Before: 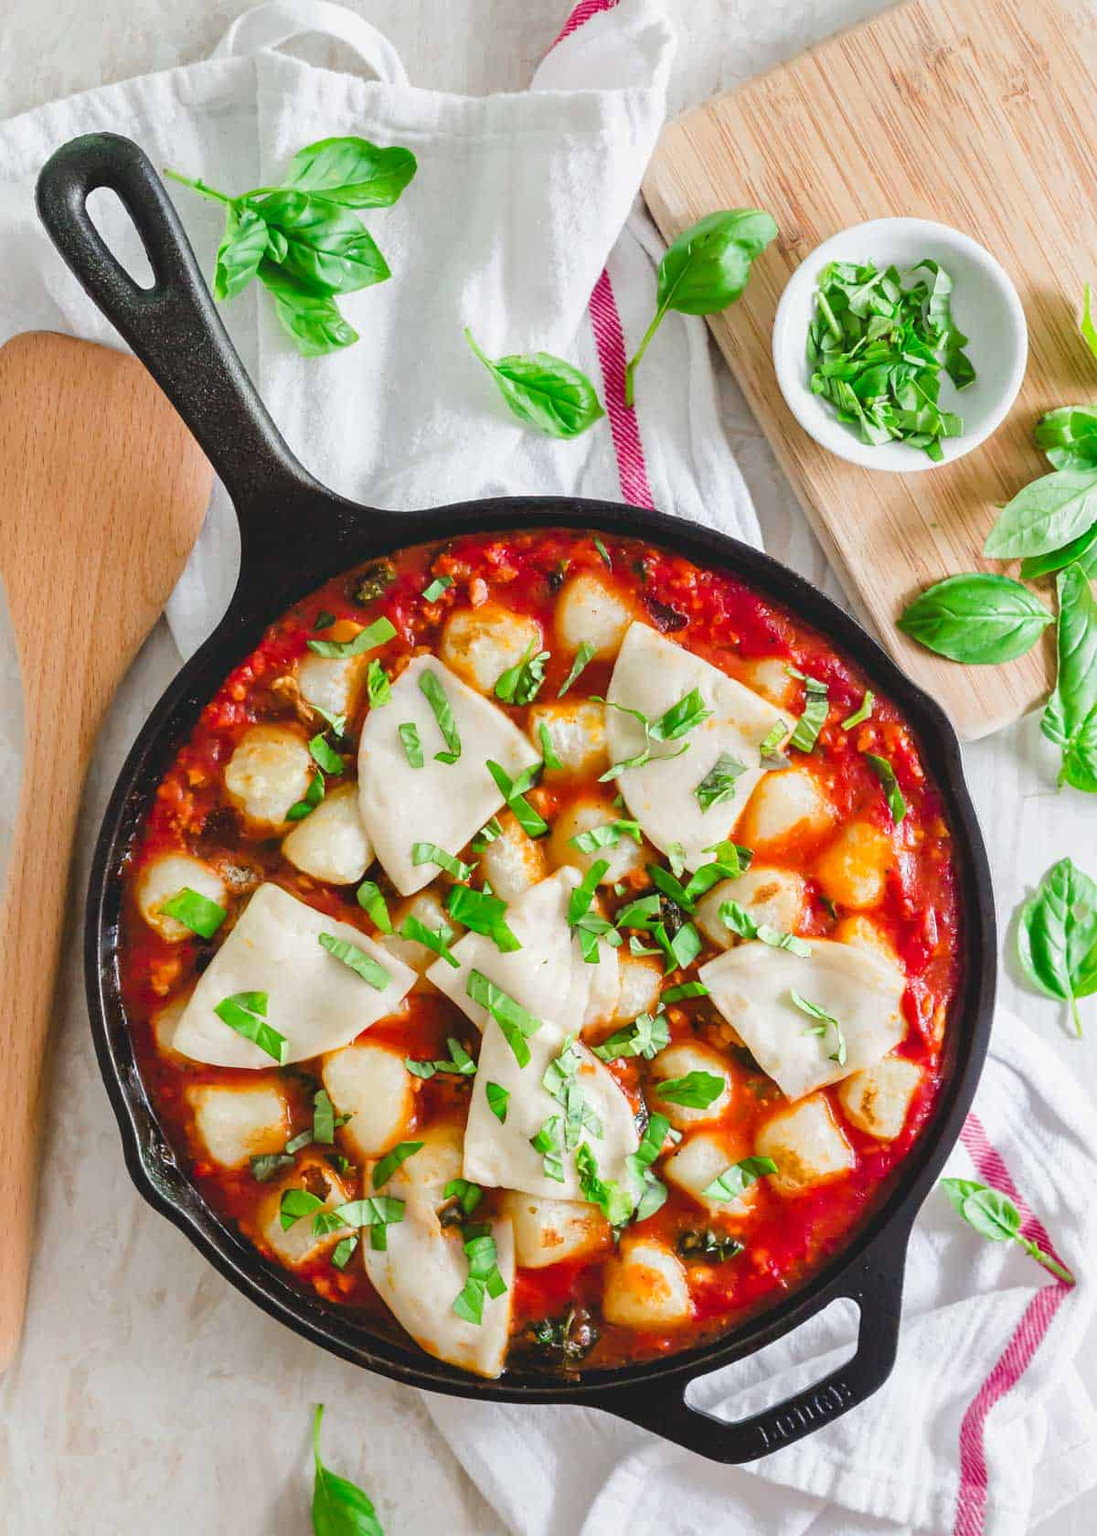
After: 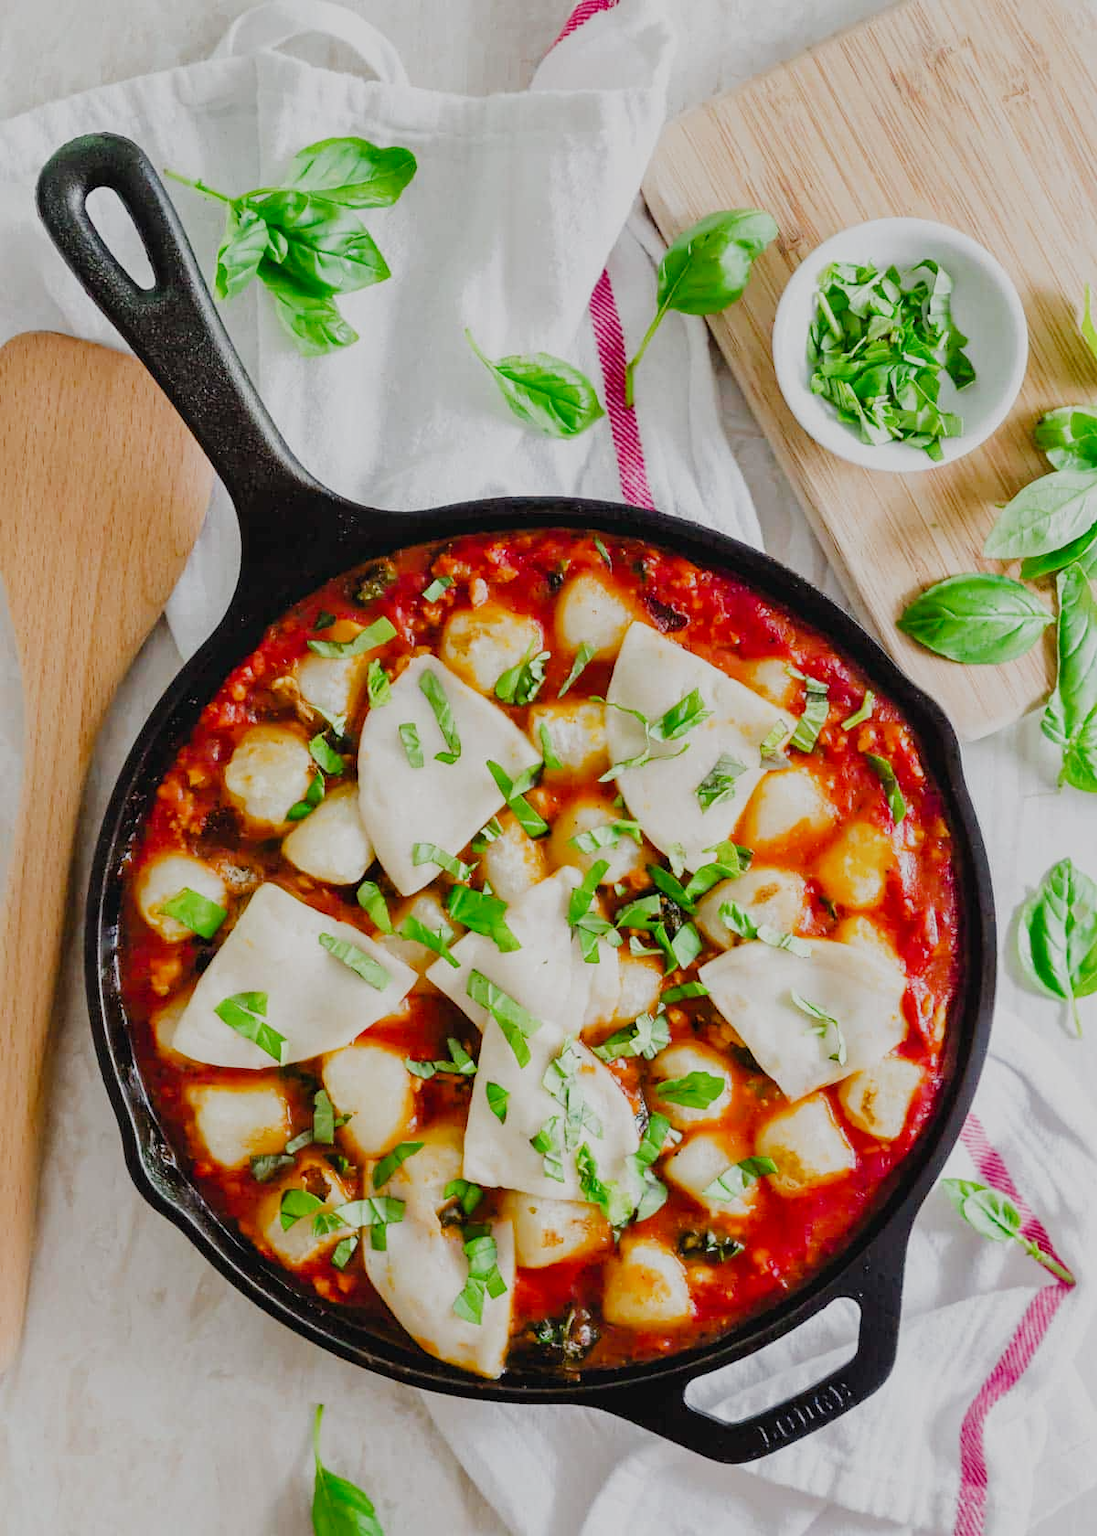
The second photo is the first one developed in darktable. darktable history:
filmic rgb: black relative exposure -7.46 EV, white relative exposure 4.83 EV, hardness 3.4, add noise in highlights 0.002, preserve chrominance no, color science v3 (2019), use custom middle-gray values true, contrast in highlights soft
